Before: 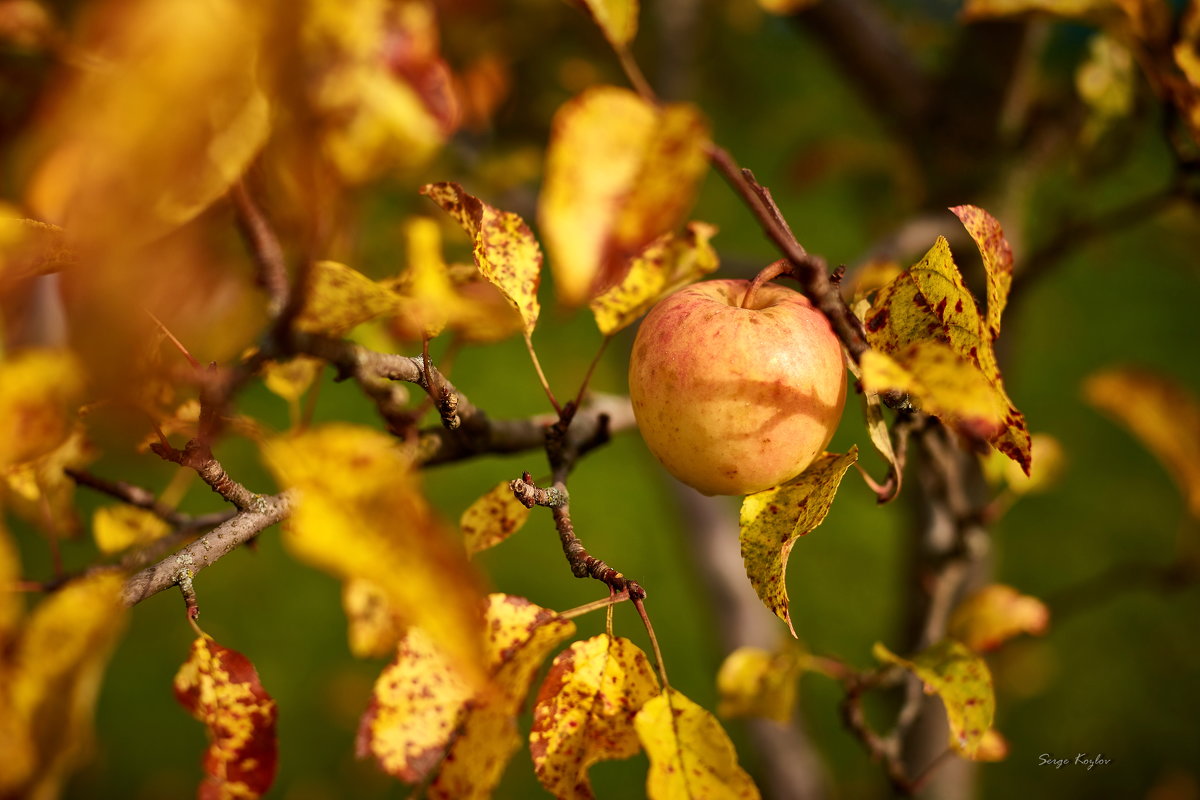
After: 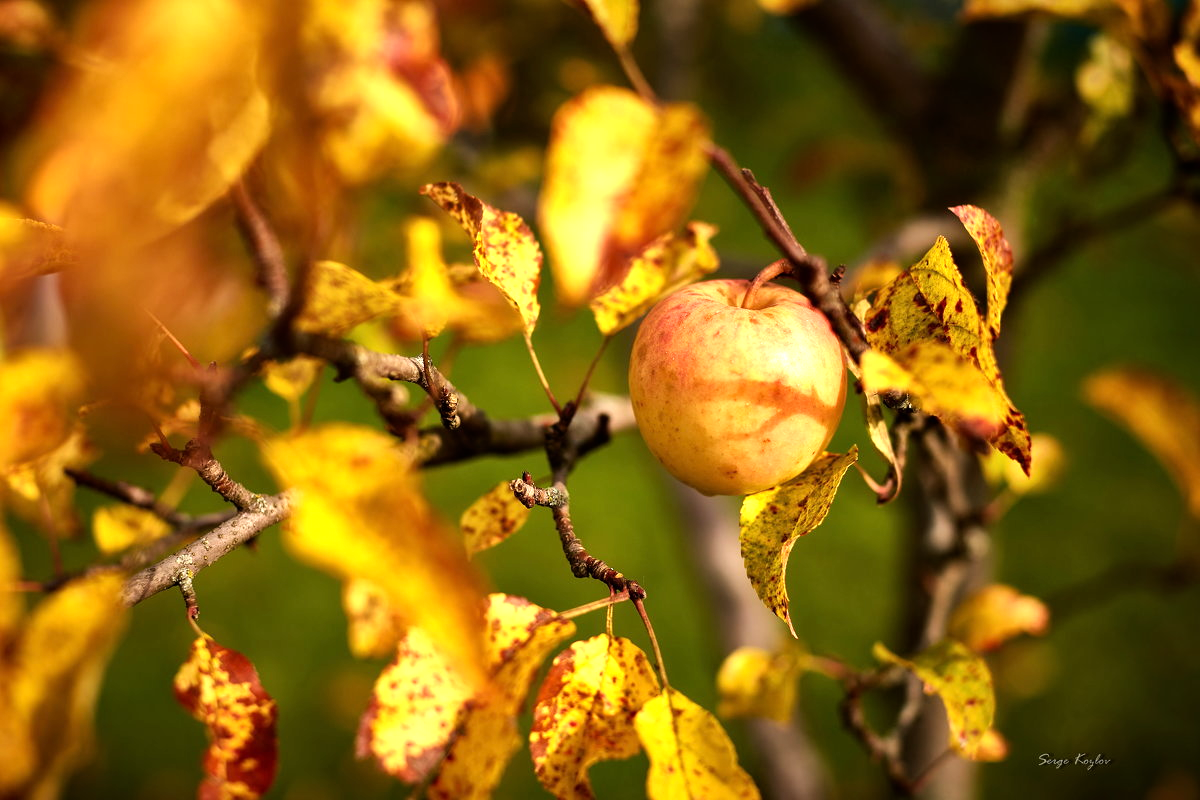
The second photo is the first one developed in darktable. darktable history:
tone equalizer: -8 EV -0.75 EV, -7 EV -0.717 EV, -6 EV -0.636 EV, -5 EV -0.389 EV, -3 EV 0.37 EV, -2 EV 0.6 EV, -1 EV 0.694 EV, +0 EV 0.737 EV
